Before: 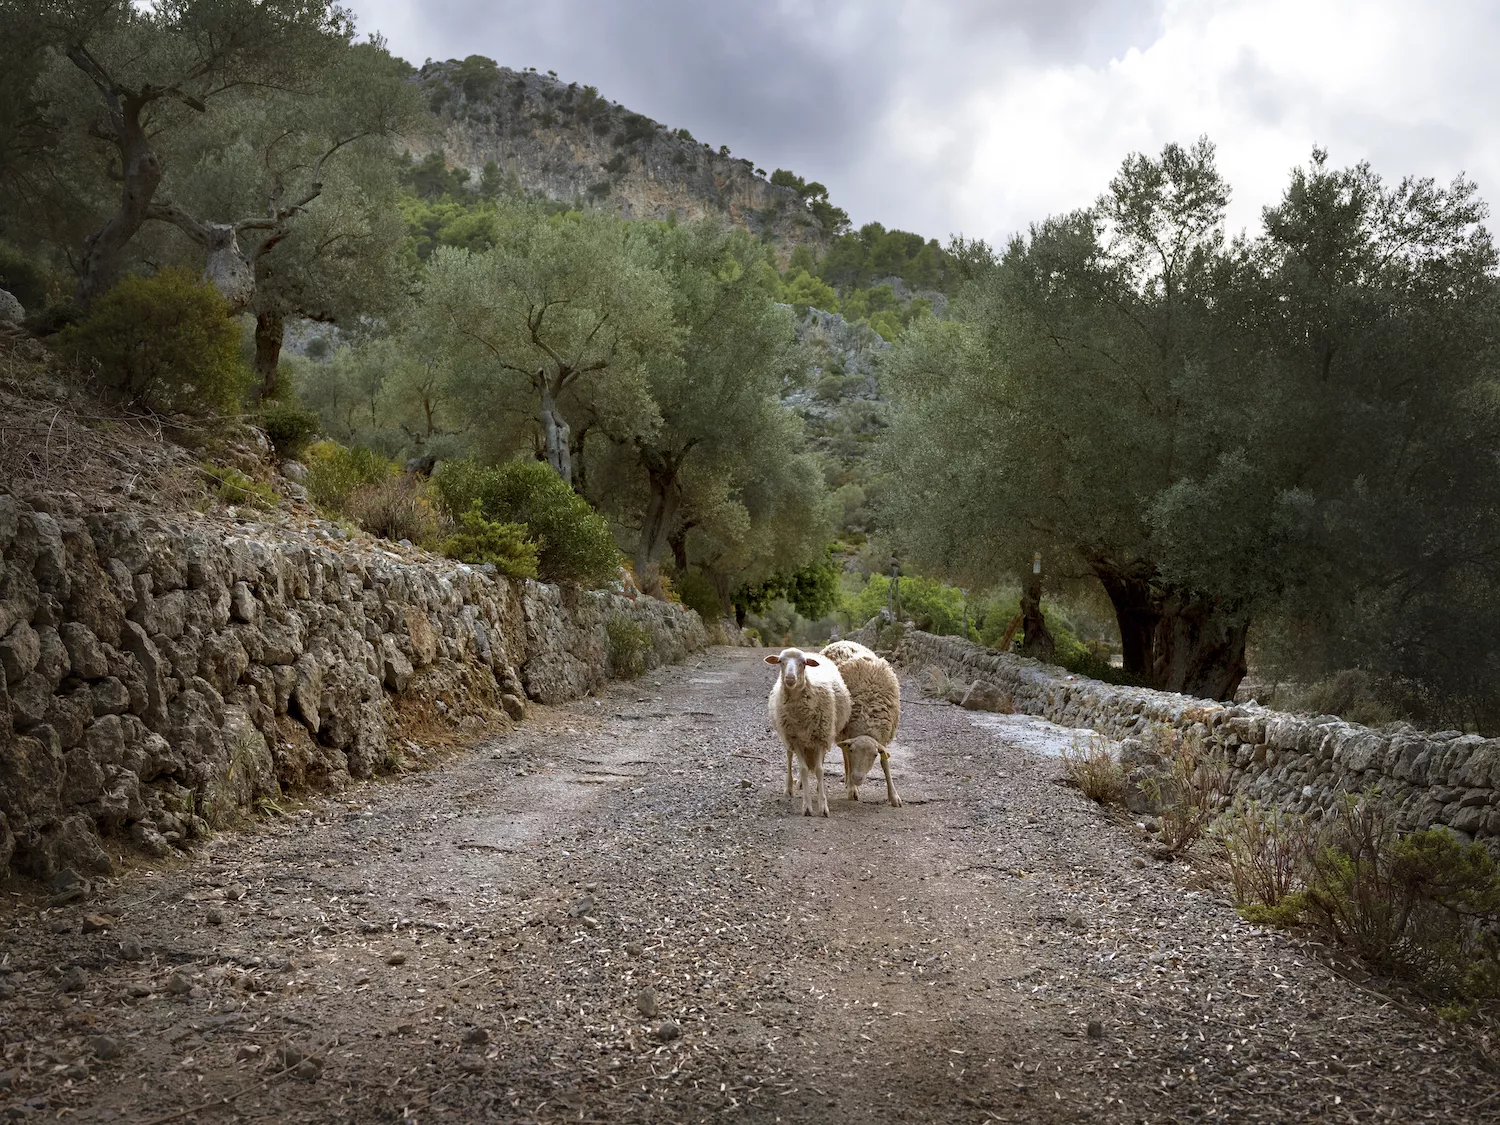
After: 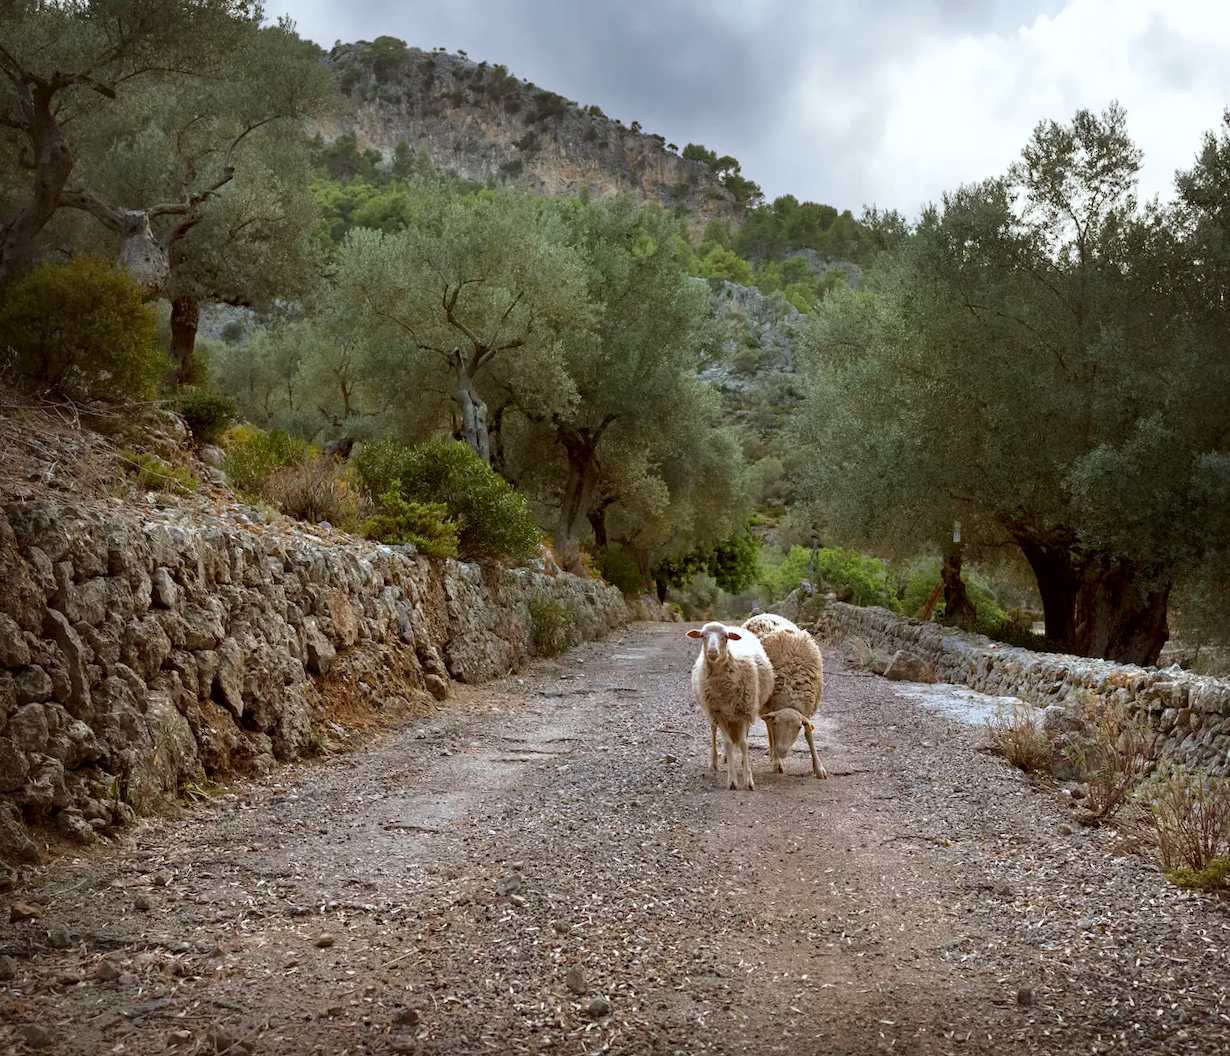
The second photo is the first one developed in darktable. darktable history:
crop and rotate: angle 1.21°, left 4.154%, top 0.963%, right 11.515%, bottom 2.51%
color correction: highlights a* -2.89, highlights b* -2.1, shadows a* 2.44, shadows b* 2.66
